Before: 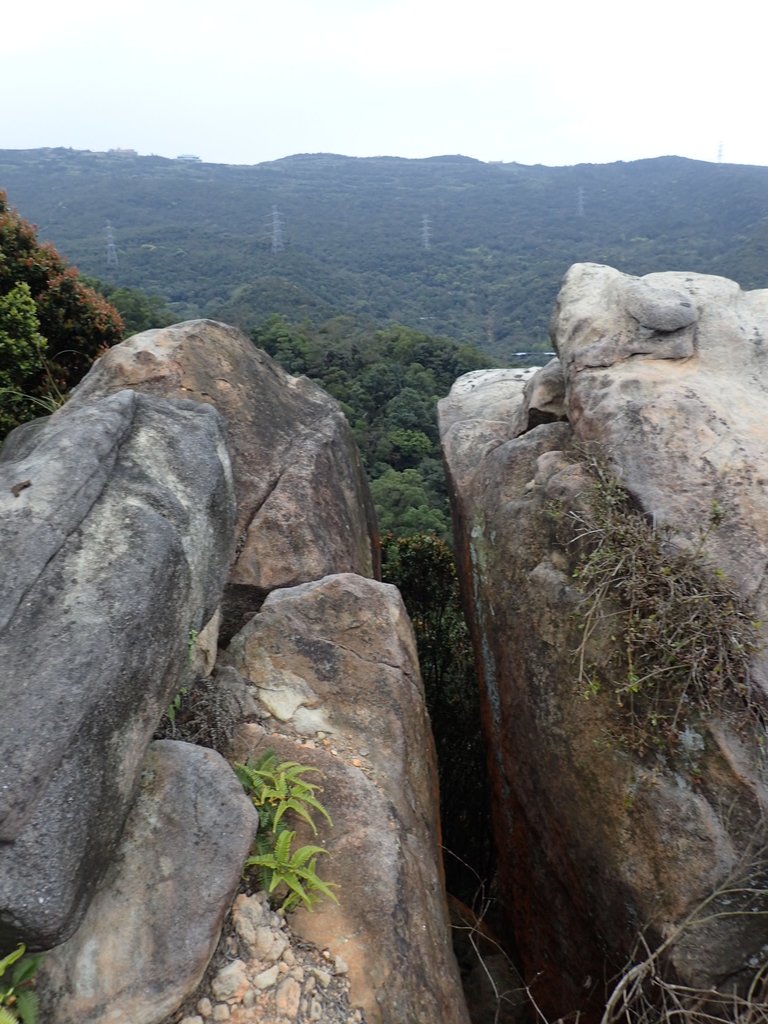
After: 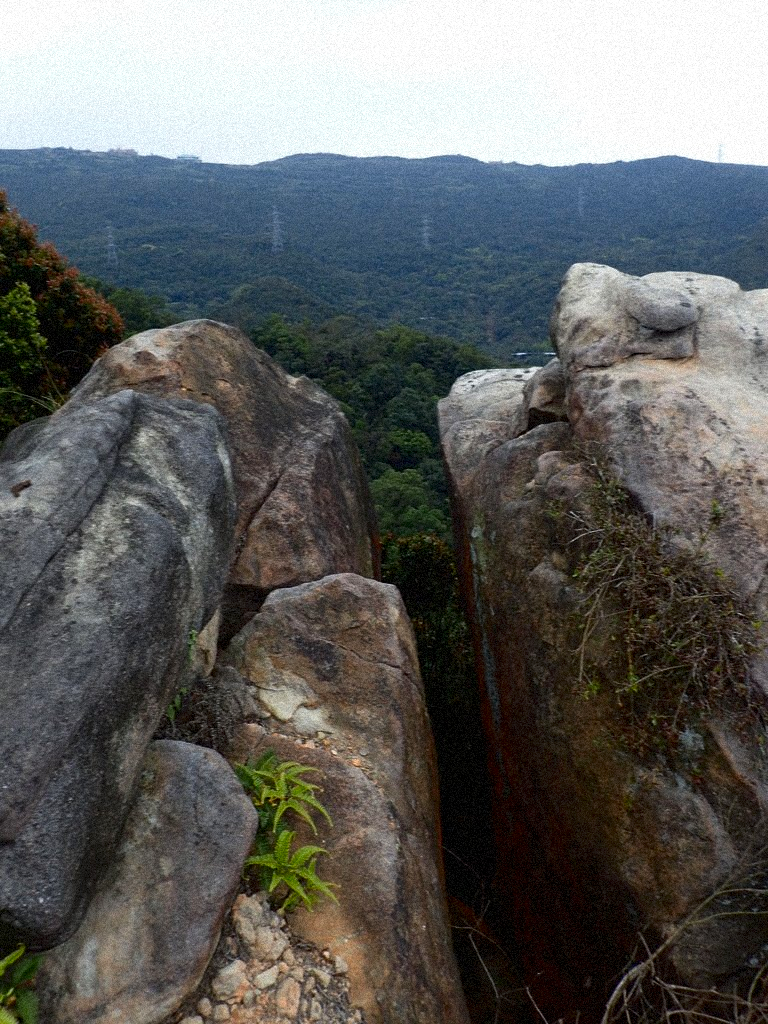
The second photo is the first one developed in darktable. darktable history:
contrast brightness saturation: brightness -0.25, saturation 0.2
grain: strength 35%, mid-tones bias 0%
